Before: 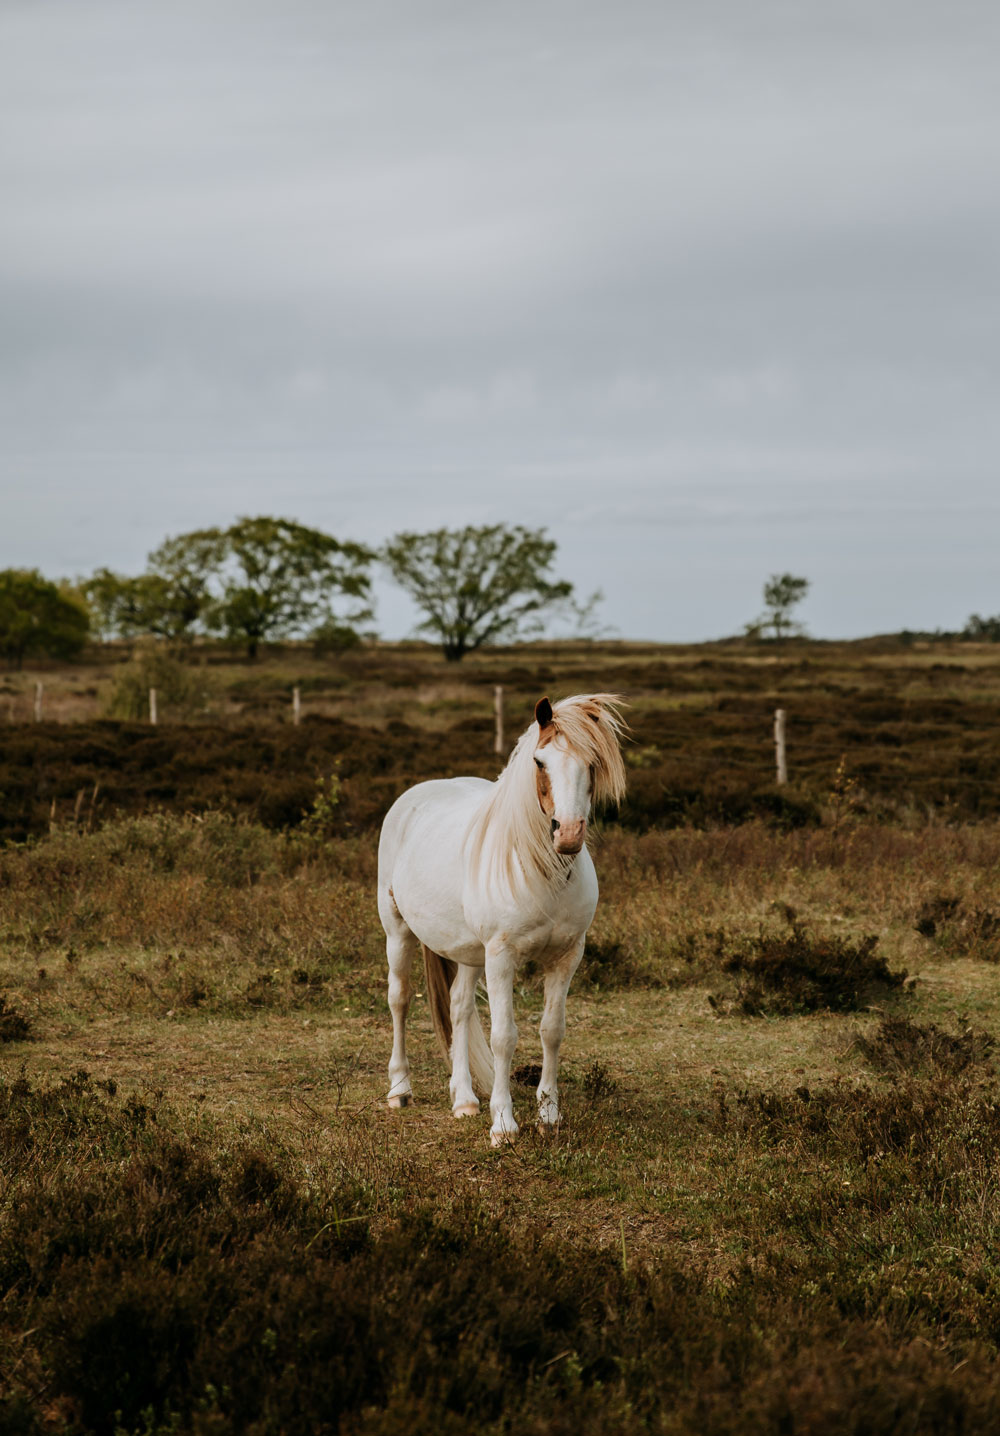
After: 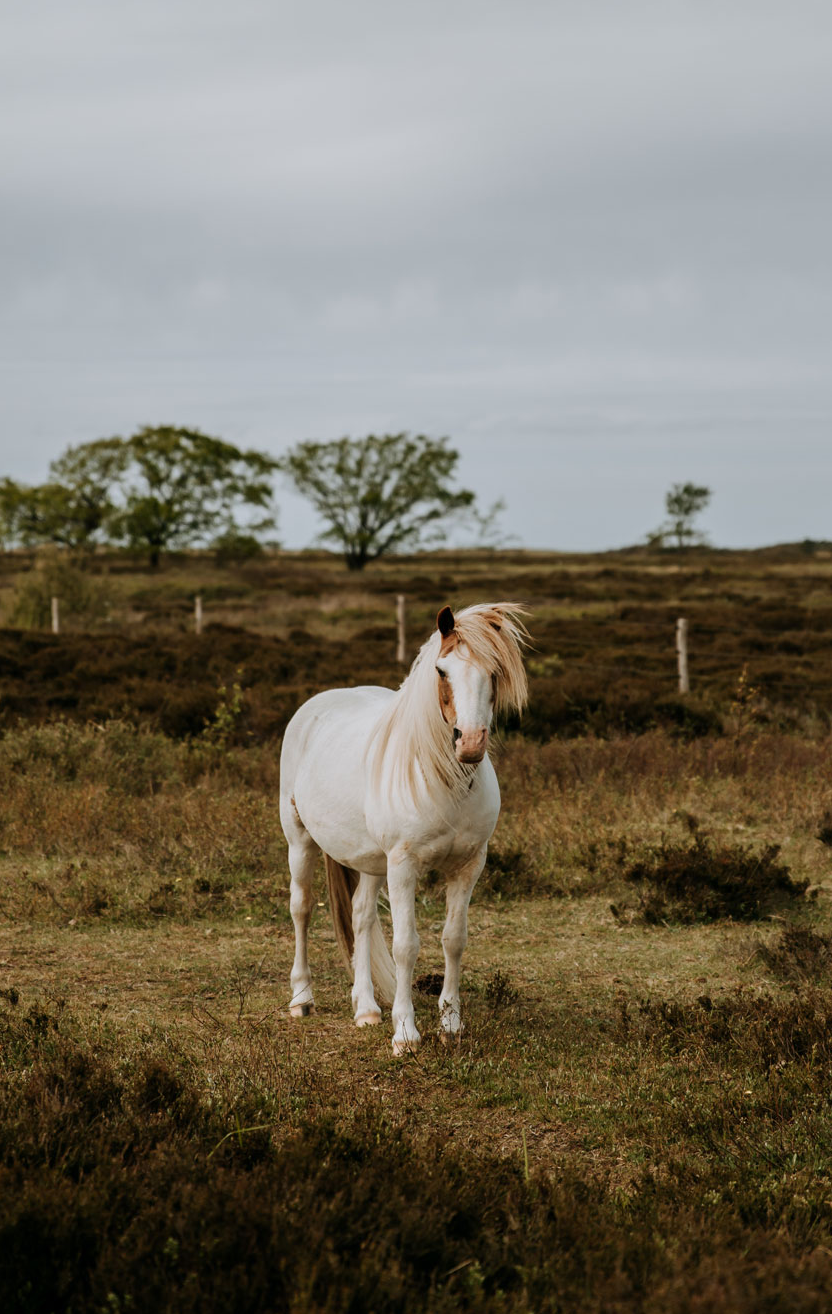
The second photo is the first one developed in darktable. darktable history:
crop: left 9.837%, top 6.338%, right 6.927%, bottom 2.121%
